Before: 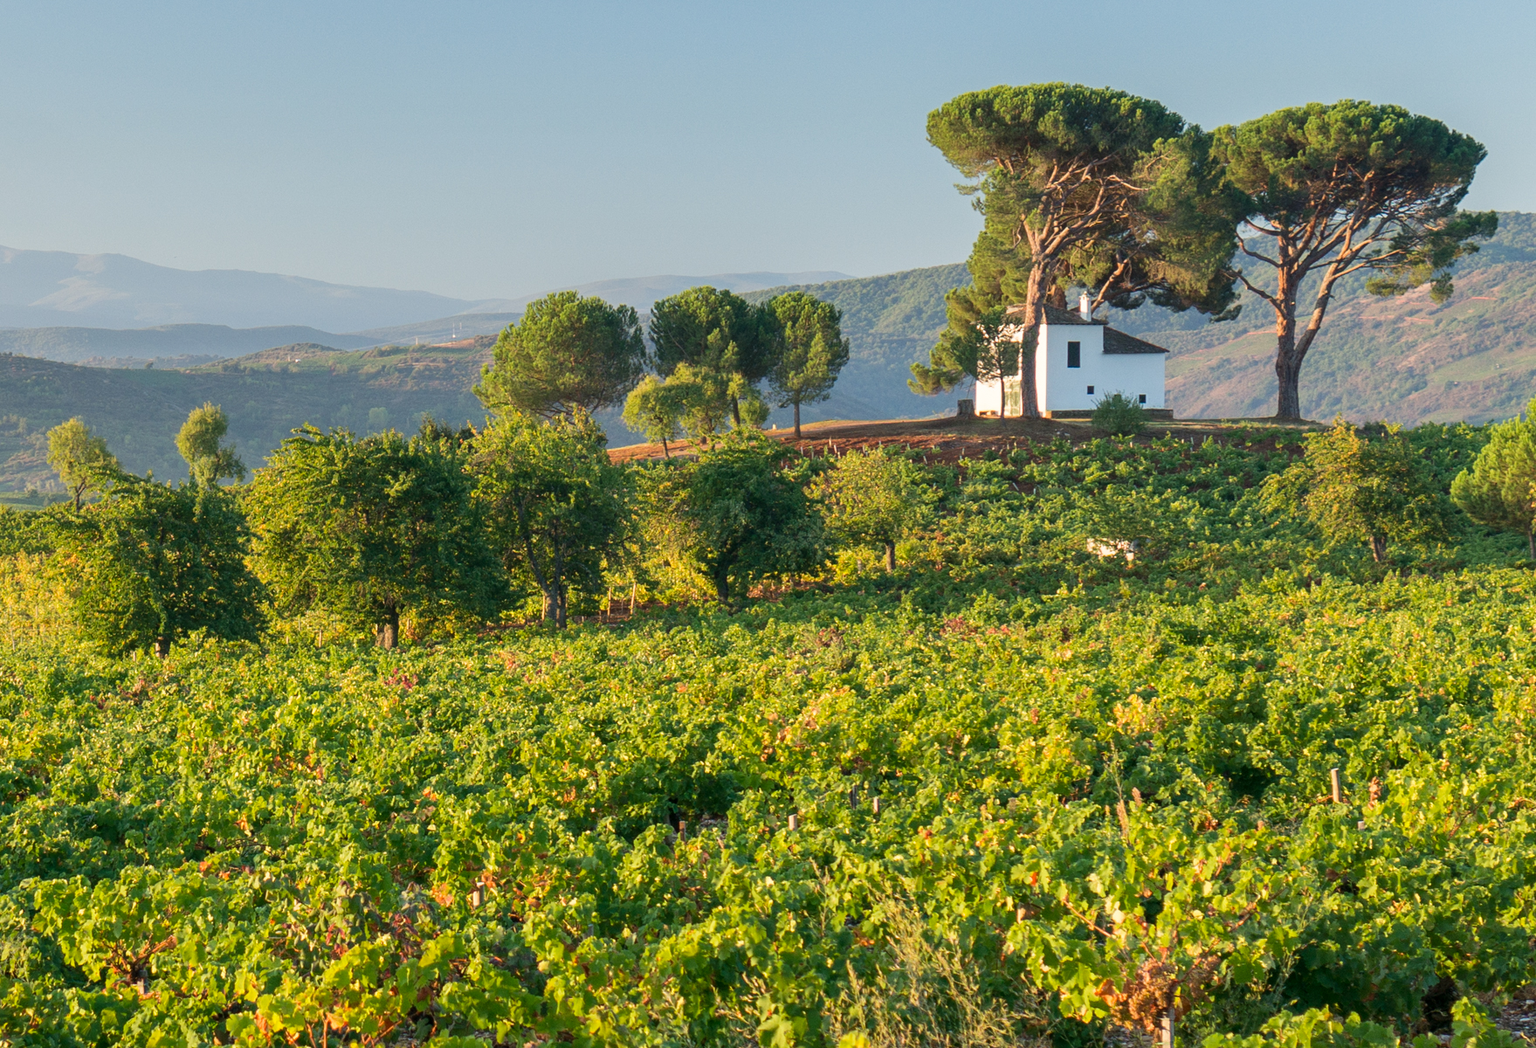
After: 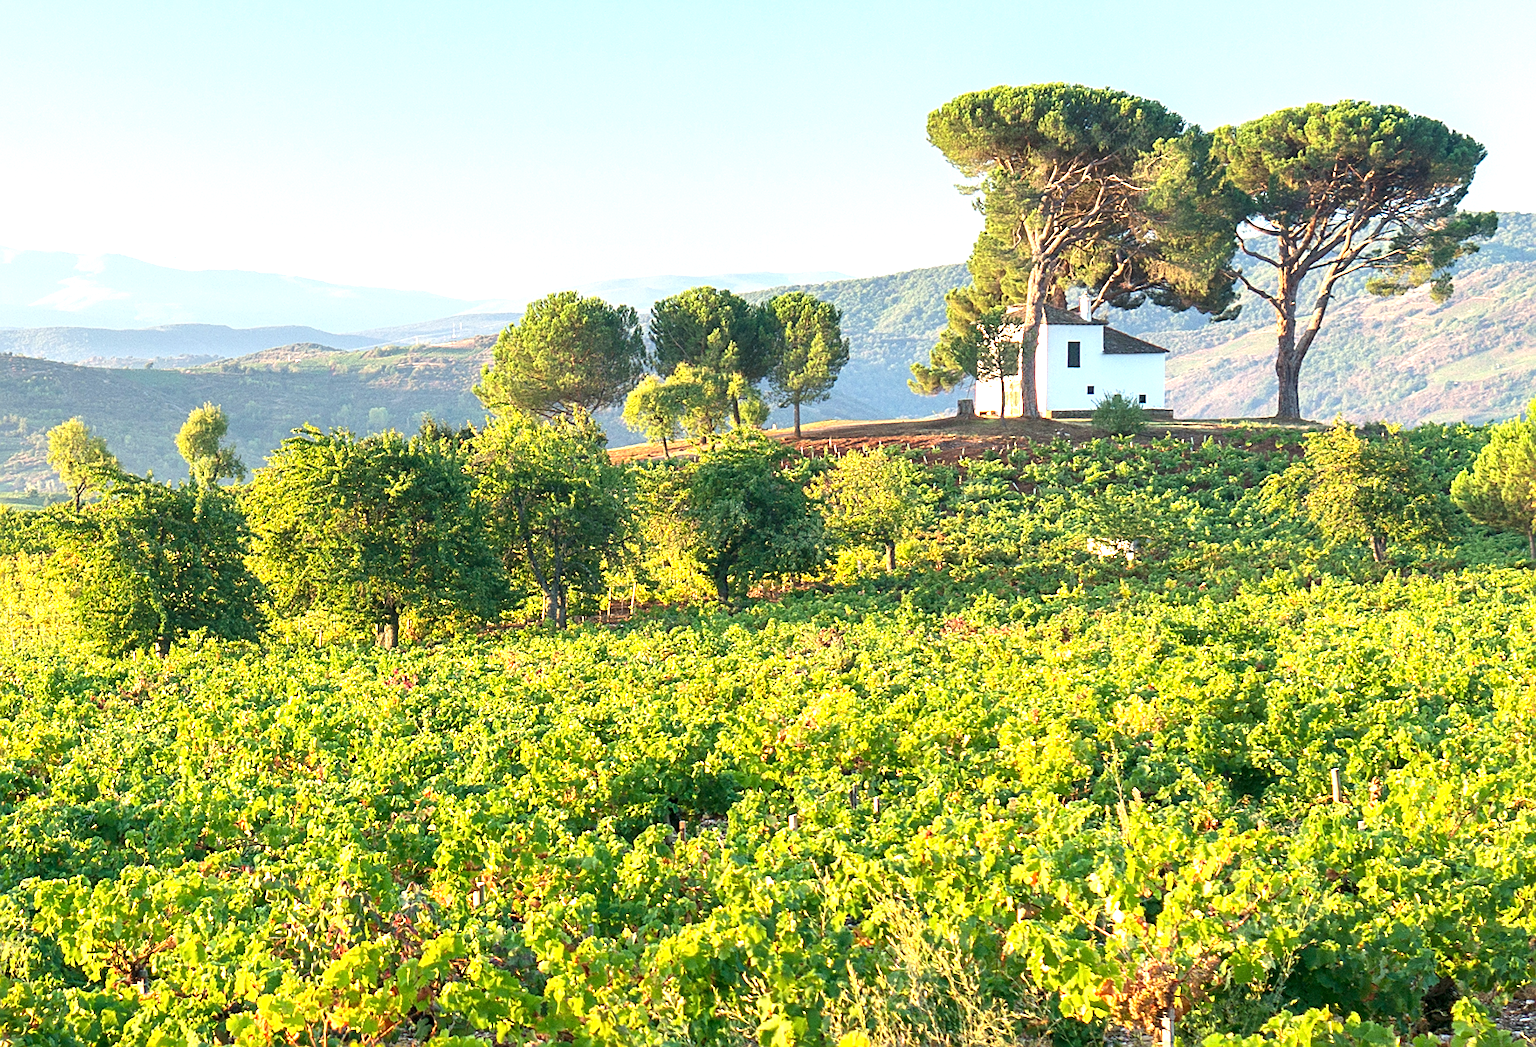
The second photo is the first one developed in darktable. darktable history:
sharpen: on, module defaults
exposure: black level correction 0, exposure 1.199 EV, compensate exposure bias true, compensate highlight preservation false
